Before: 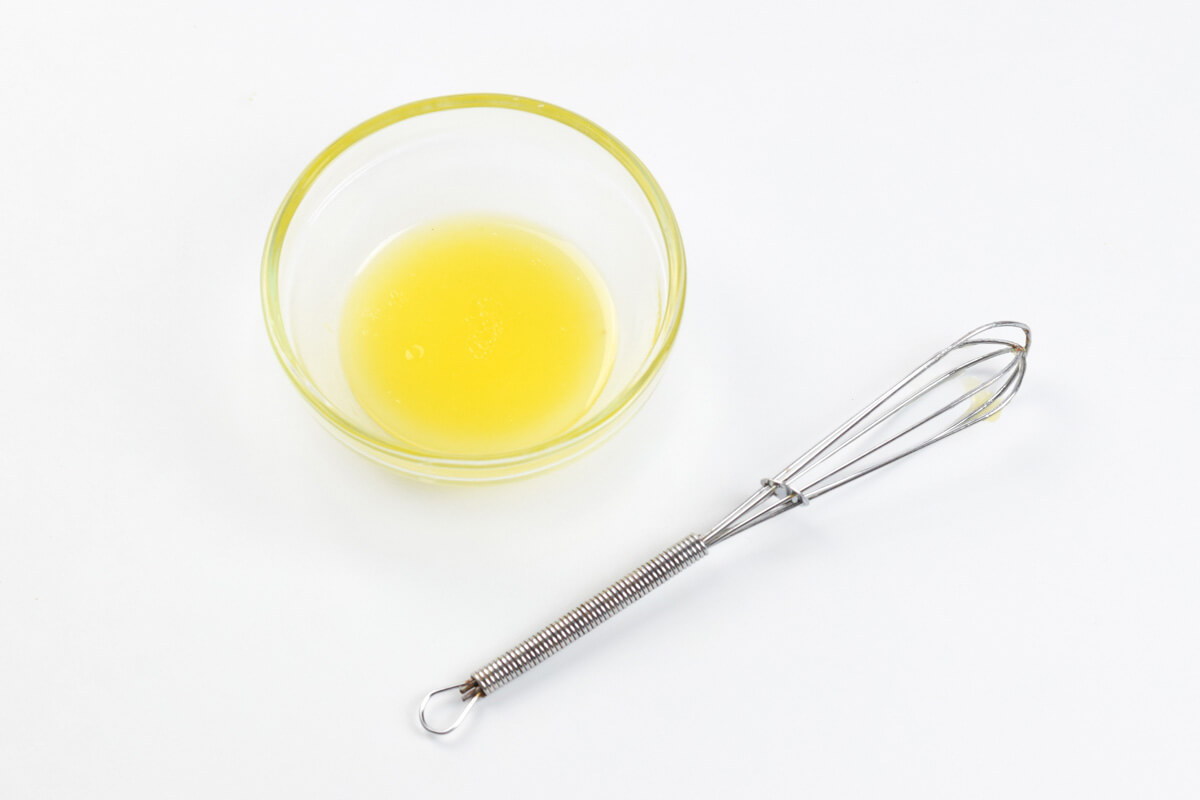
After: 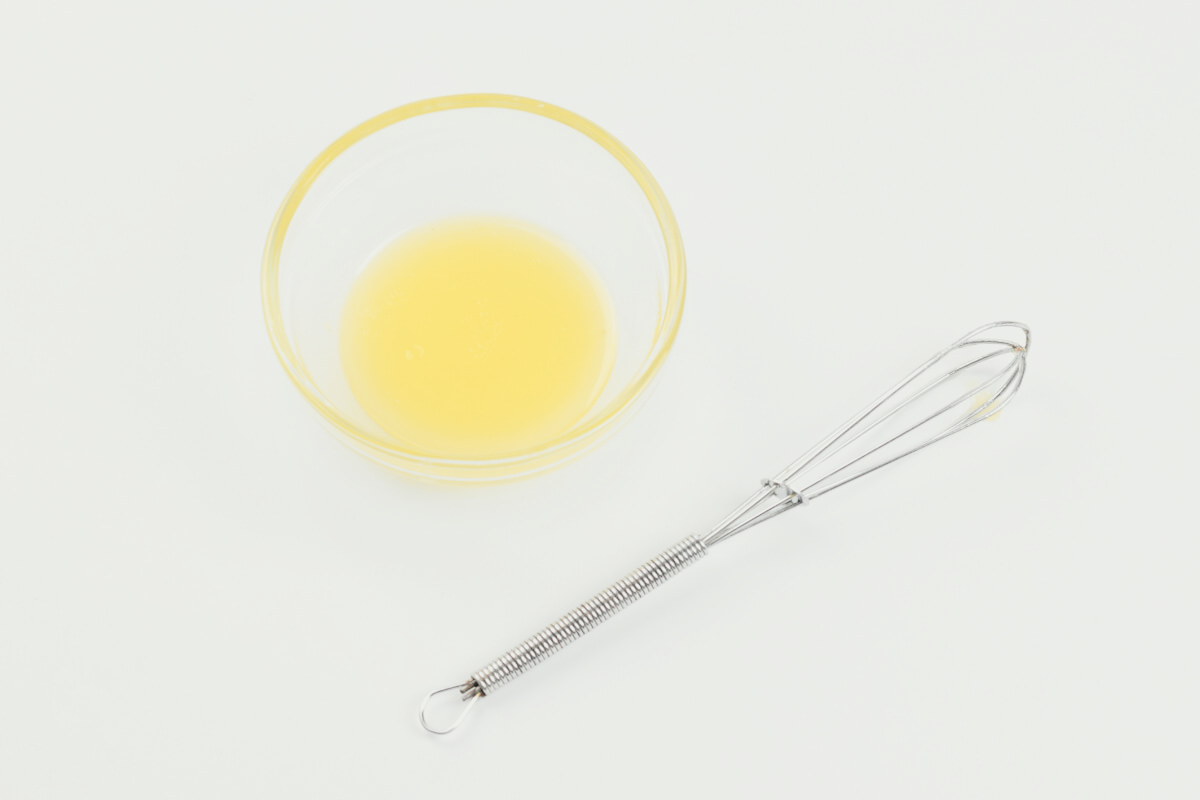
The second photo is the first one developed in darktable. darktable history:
tone curve: curves: ch0 [(0, 0.03) (0.113, 0.087) (0.207, 0.184) (0.515, 0.612) (0.712, 0.793) (1, 0.946)]; ch1 [(0, 0) (0.172, 0.123) (0.317, 0.279) (0.407, 0.401) (0.476, 0.482) (0.505, 0.499) (0.534, 0.534) (0.632, 0.645) (0.726, 0.745) (1, 1)]; ch2 [(0, 0) (0.411, 0.424) (0.476, 0.492) (0.521, 0.524) (0.541, 0.559) (0.65, 0.699) (1, 1)], color space Lab, independent channels, preserve colors none
contrast brightness saturation: brightness 0.18, saturation -0.5
